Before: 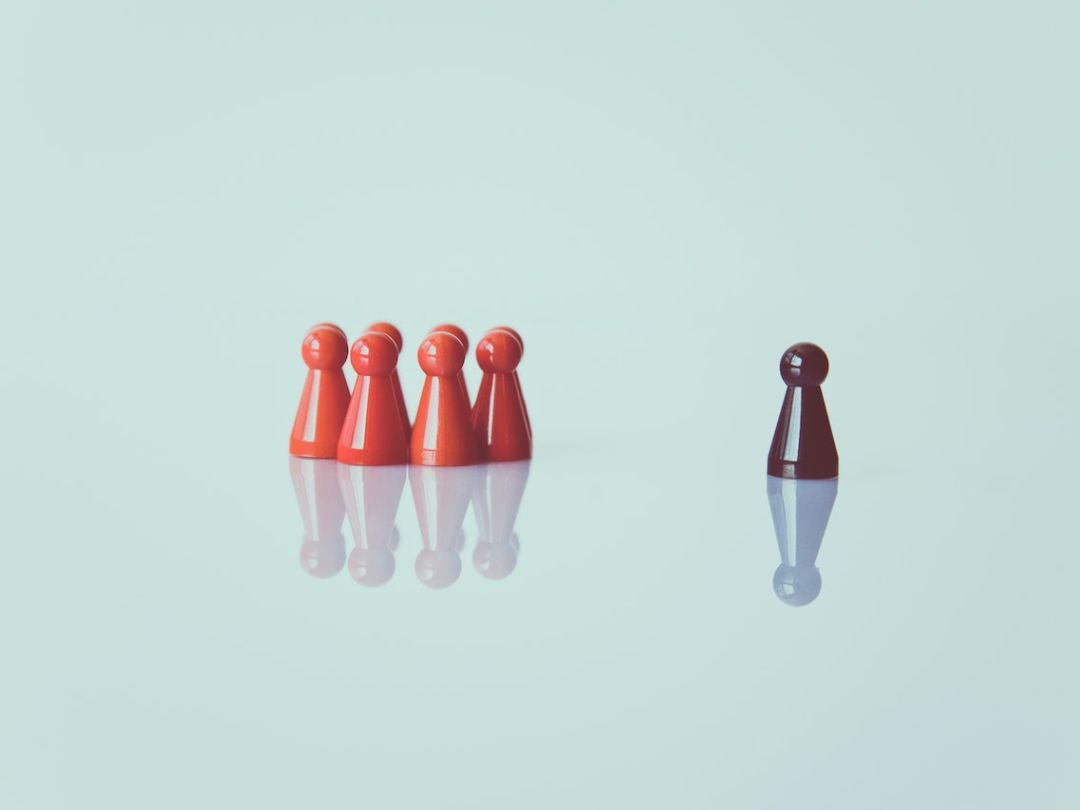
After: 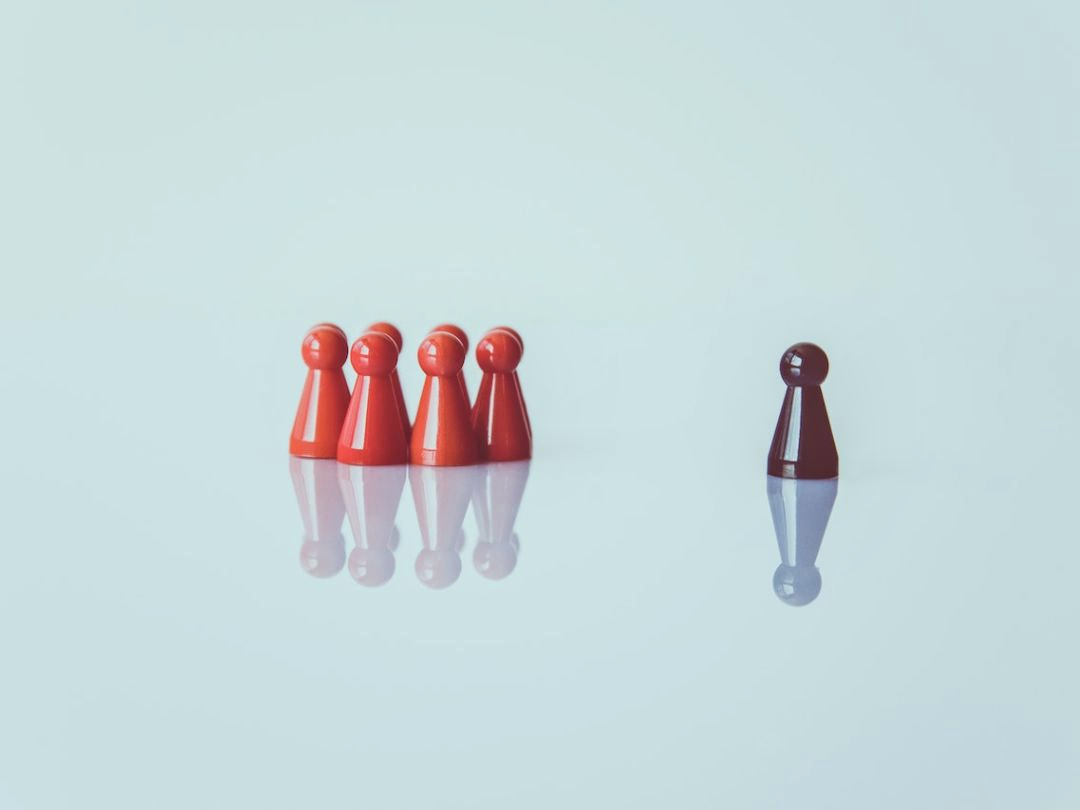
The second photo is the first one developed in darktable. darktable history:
local contrast: on, module defaults
white balance: red 1.004, blue 1.024
